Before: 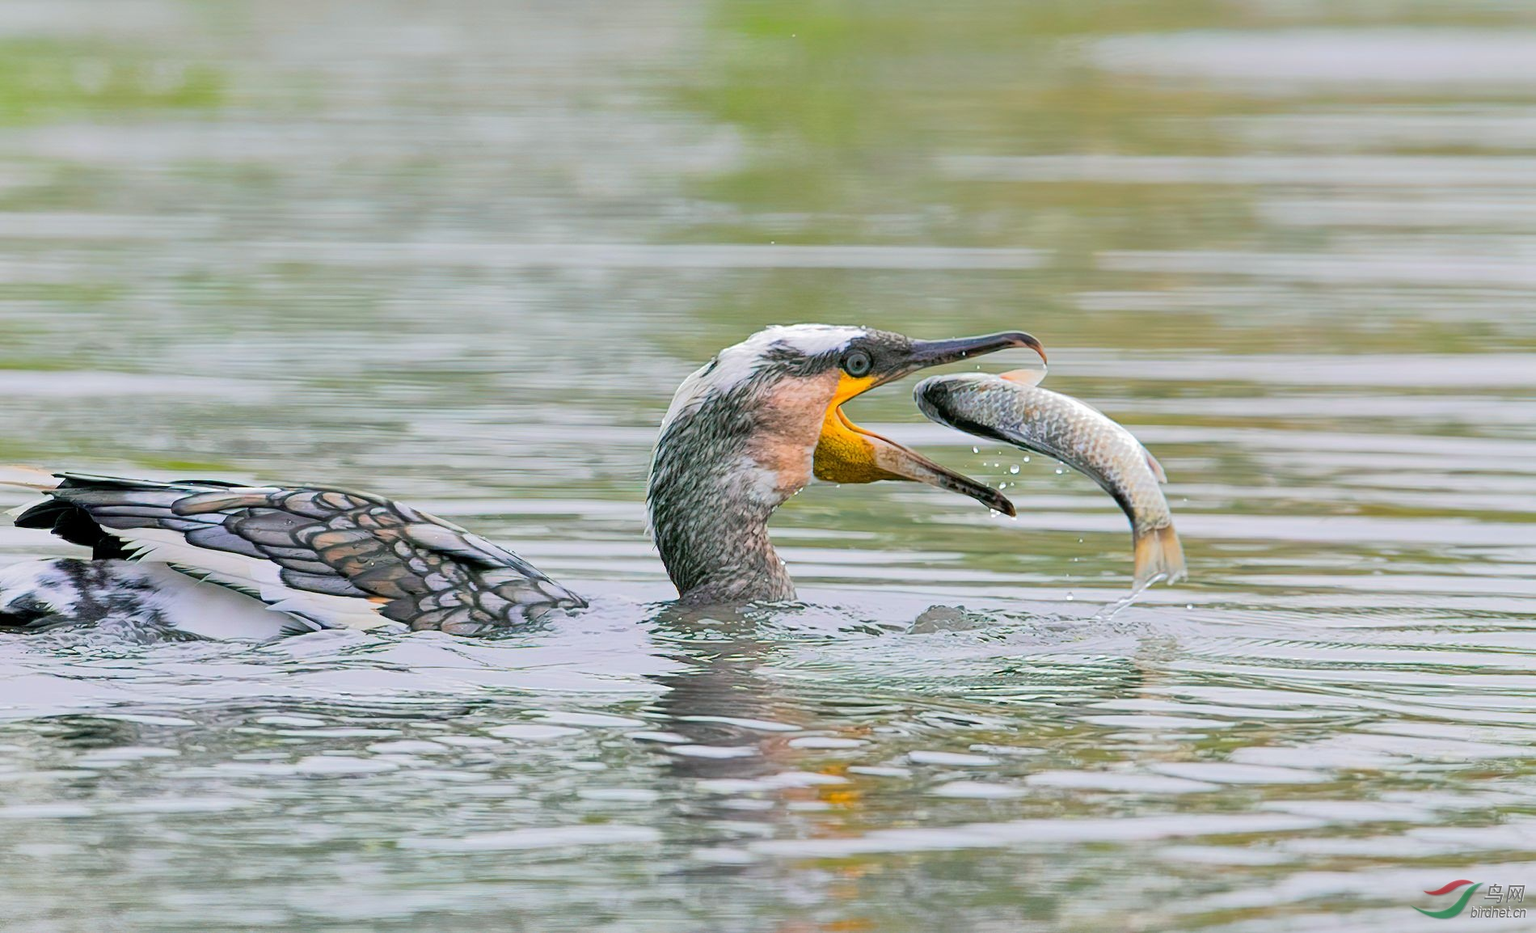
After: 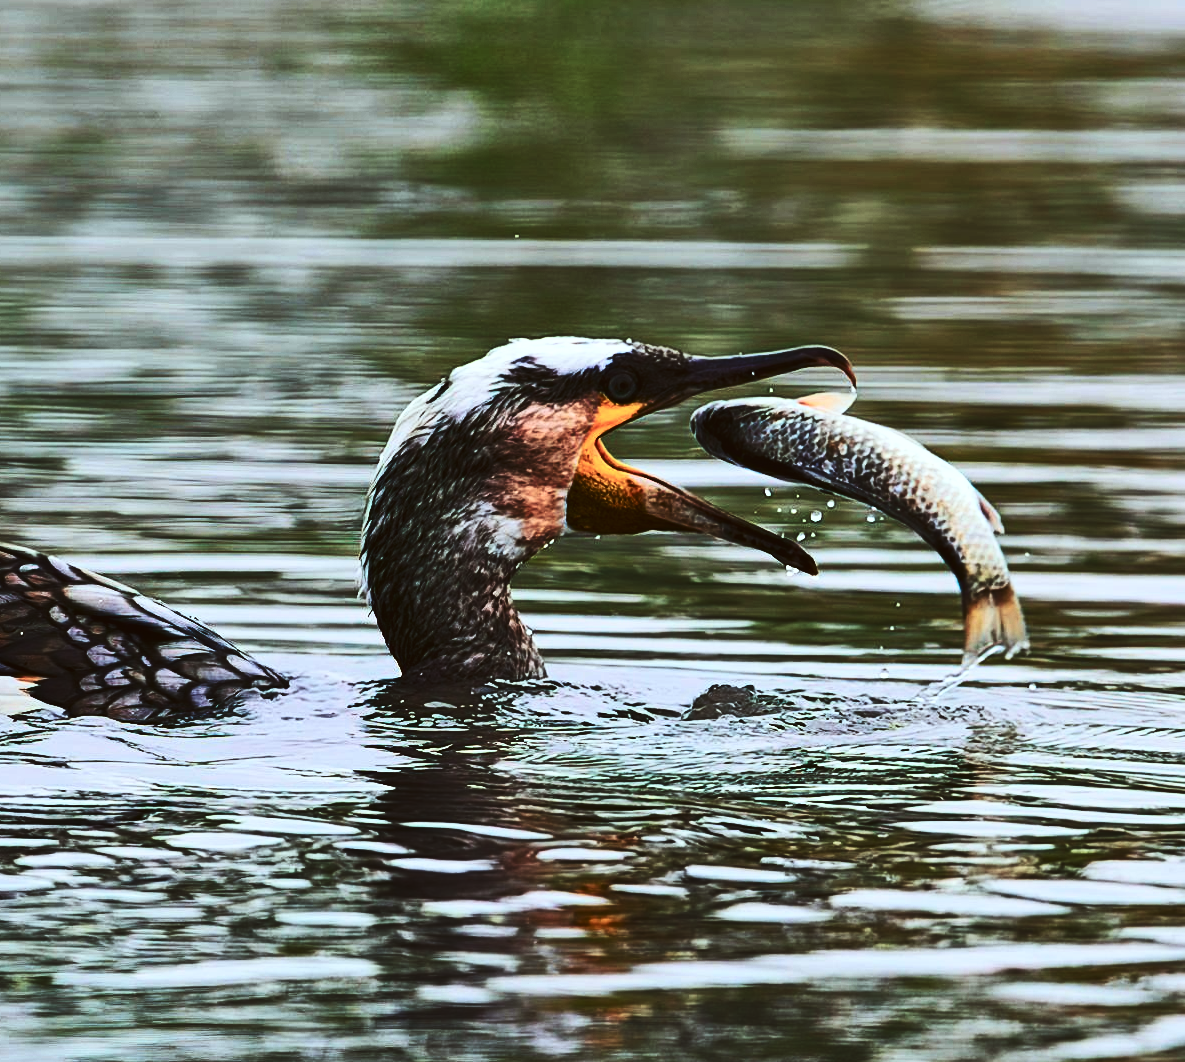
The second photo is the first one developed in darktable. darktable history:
exposure: exposure -1.925 EV, compensate highlight preservation false
base curve: curves: ch0 [(0, 0.015) (0.085, 0.116) (0.134, 0.298) (0.19, 0.545) (0.296, 0.764) (0.599, 0.982) (1, 1)], preserve colors none
crop and rotate: left 23.197%, top 5.623%, right 14.421%, bottom 2.32%
color correction: highlights a* -4.91, highlights b* -2.98, shadows a* 3.87, shadows b* 4.29
levels: levels [0, 0.48, 0.961]
contrast brightness saturation: contrast 0.493, saturation -0.094
shadows and highlights: highlights color adjustment 40.13%, soften with gaussian
